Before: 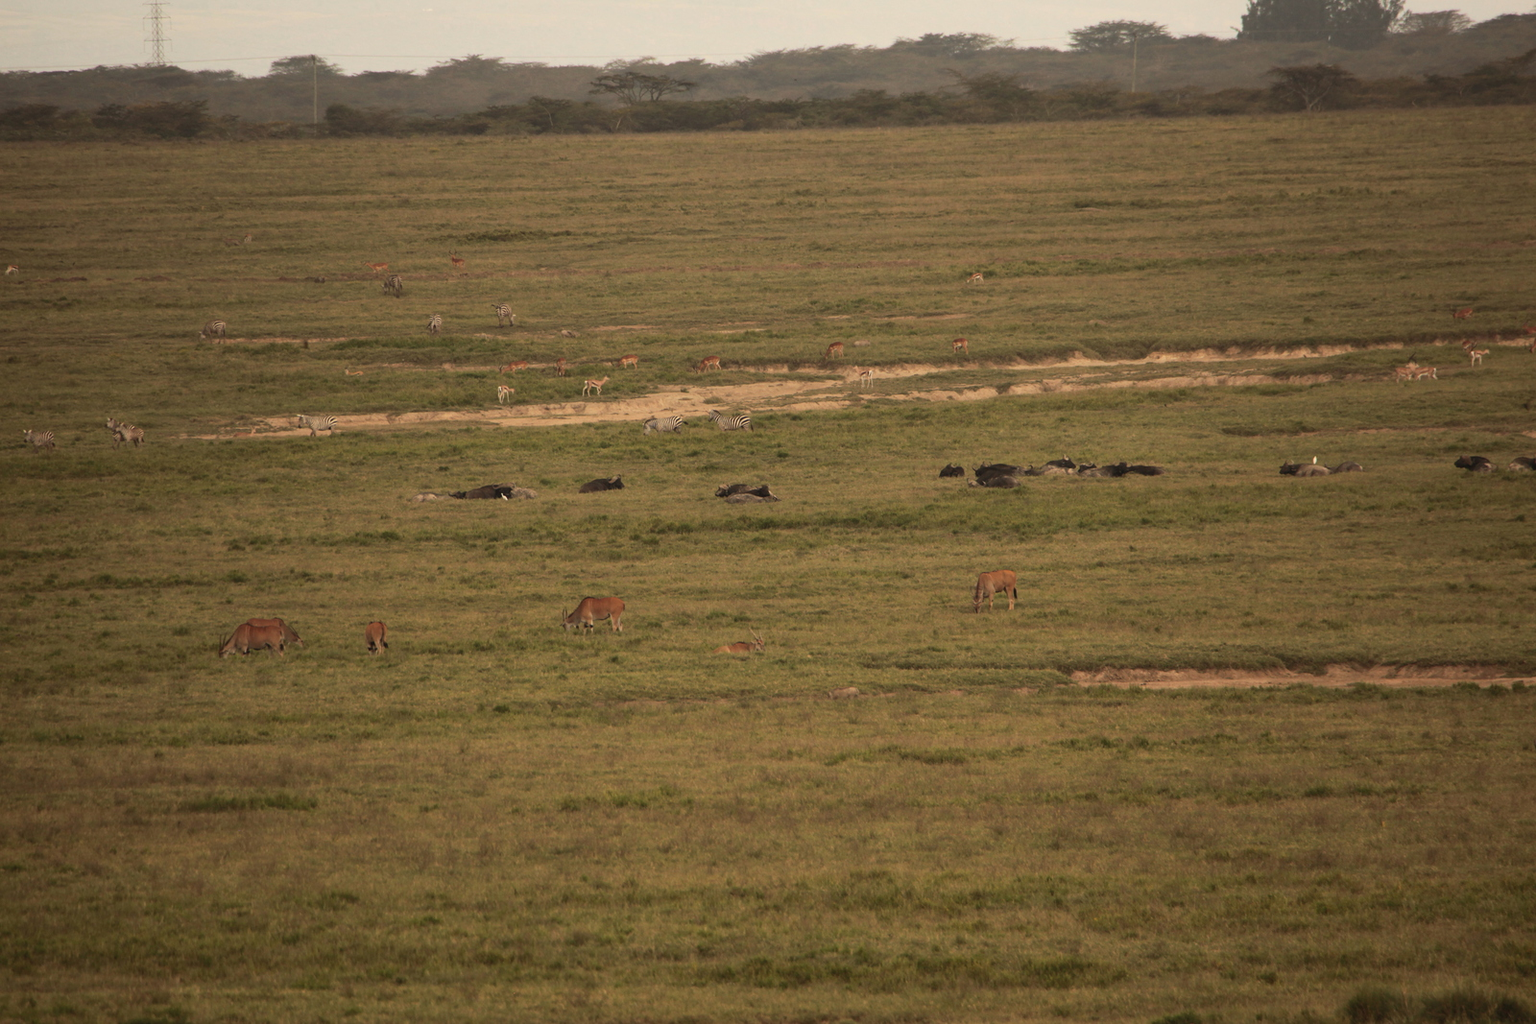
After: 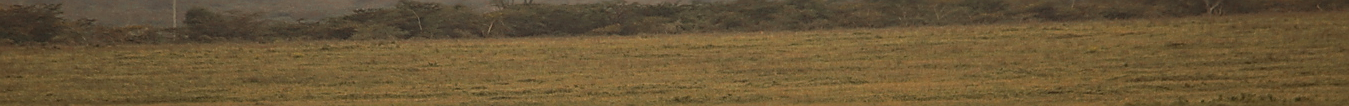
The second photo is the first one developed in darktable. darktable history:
color balance rgb: linear chroma grading › global chroma 15%, perceptual saturation grading › global saturation 30%
crop and rotate: left 9.644%, top 9.491%, right 6.021%, bottom 80.509%
color zones: curves: ch0 [(0, 0.5) (0.125, 0.4) (0.25, 0.5) (0.375, 0.4) (0.5, 0.4) (0.625, 0.35) (0.75, 0.35) (0.875, 0.5)]; ch1 [(0, 0.35) (0.125, 0.45) (0.25, 0.35) (0.375, 0.35) (0.5, 0.35) (0.625, 0.35) (0.75, 0.45) (0.875, 0.35)]; ch2 [(0, 0.6) (0.125, 0.5) (0.25, 0.5) (0.375, 0.6) (0.5, 0.6) (0.625, 0.5) (0.75, 0.5) (0.875, 0.5)]
local contrast: highlights 100%, shadows 100%, detail 120%, midtone range 0.2
exposure: exposure -0.01 EV, compensate highlight preservation false
sharpen: radius 1.4, amount 1.25, threshold 0.7
